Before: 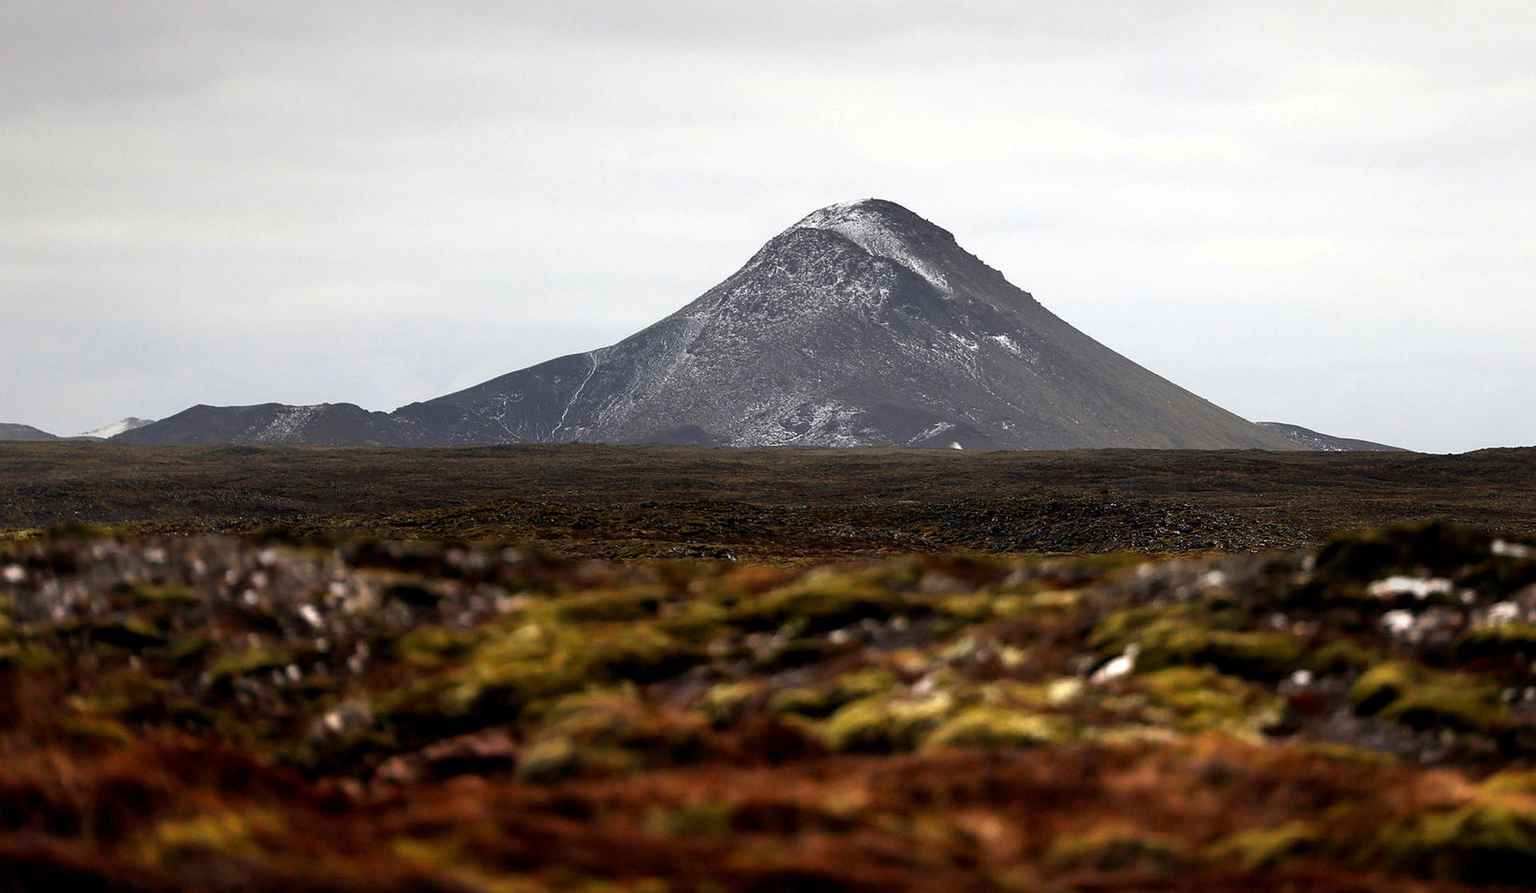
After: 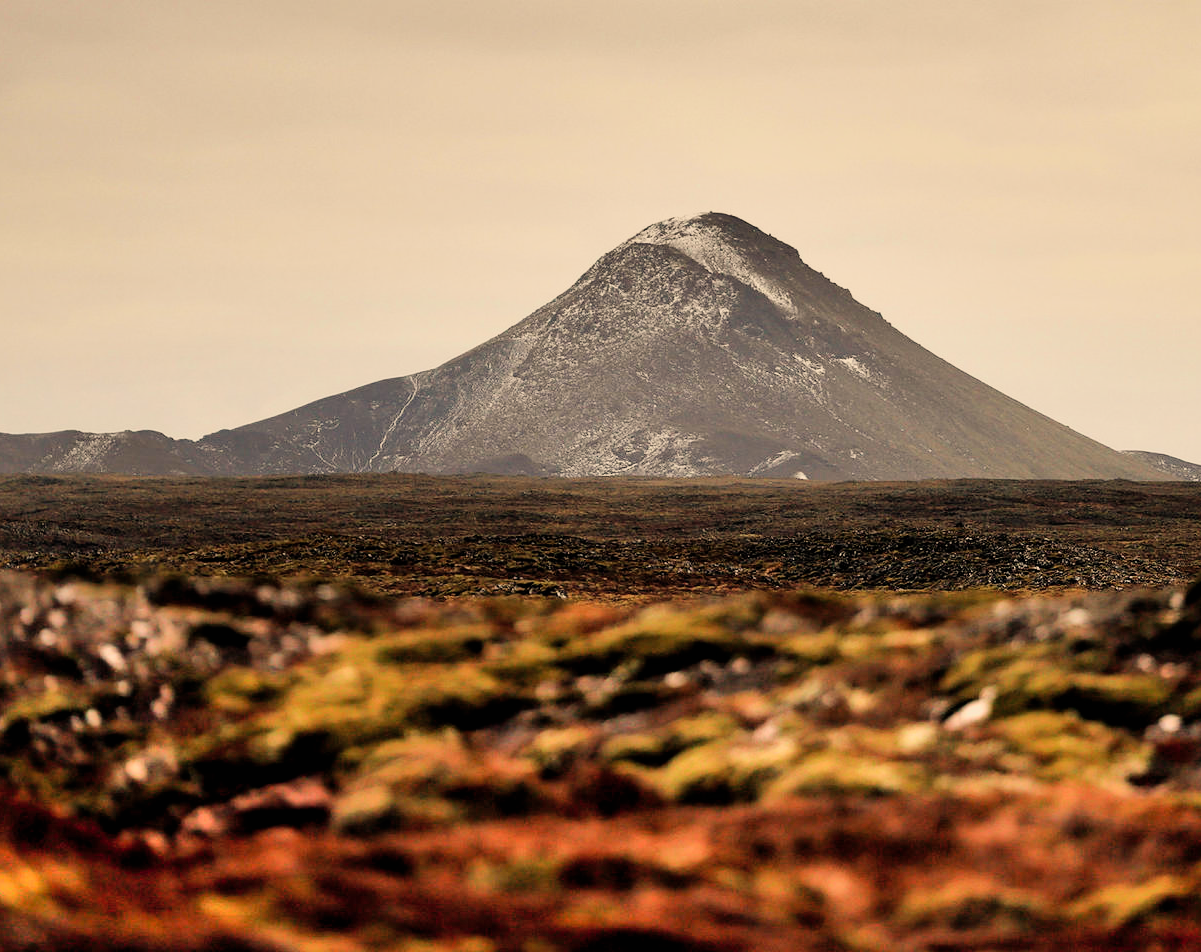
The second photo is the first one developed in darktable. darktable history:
white balance: red 1.138, green 0.996, blue 0.812
crop: left 13.443%, right 13.31%
filmic rgb: black relative exposure -7.65 EV, white relative exposure 4.56 EV, hardness 3.61
shadows and highlights: low approximation 0.01, soften with gaussian
exposure: black level correction 0, exposure 0.7 EV, compensate exposure bias true, compensate highlight preservation false
